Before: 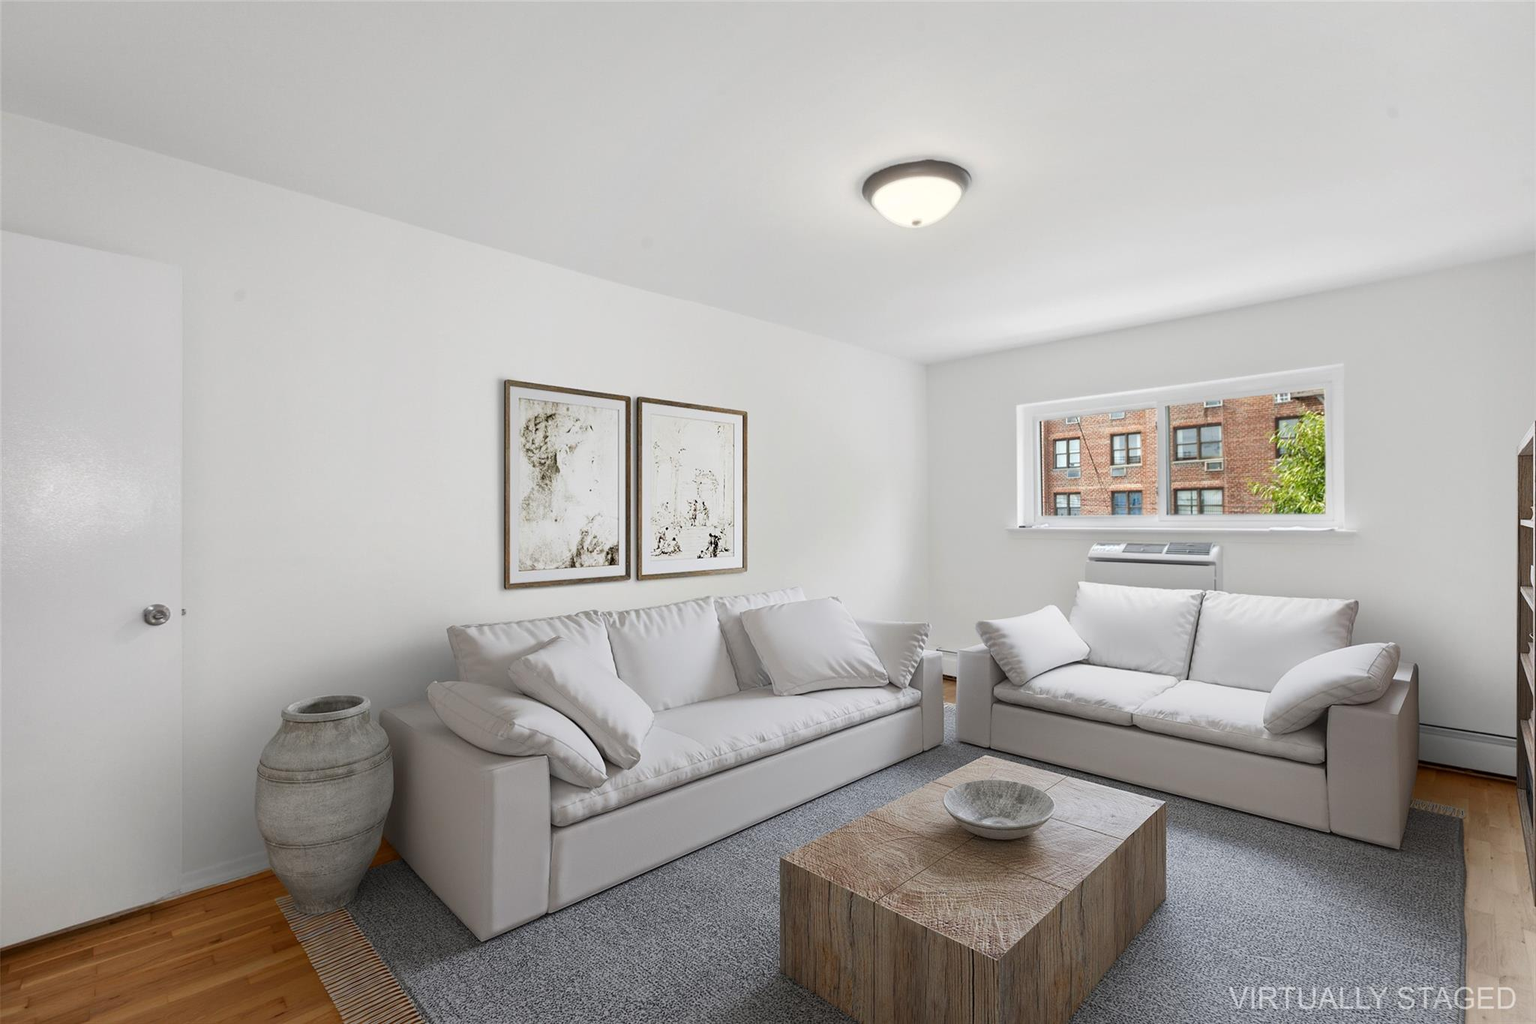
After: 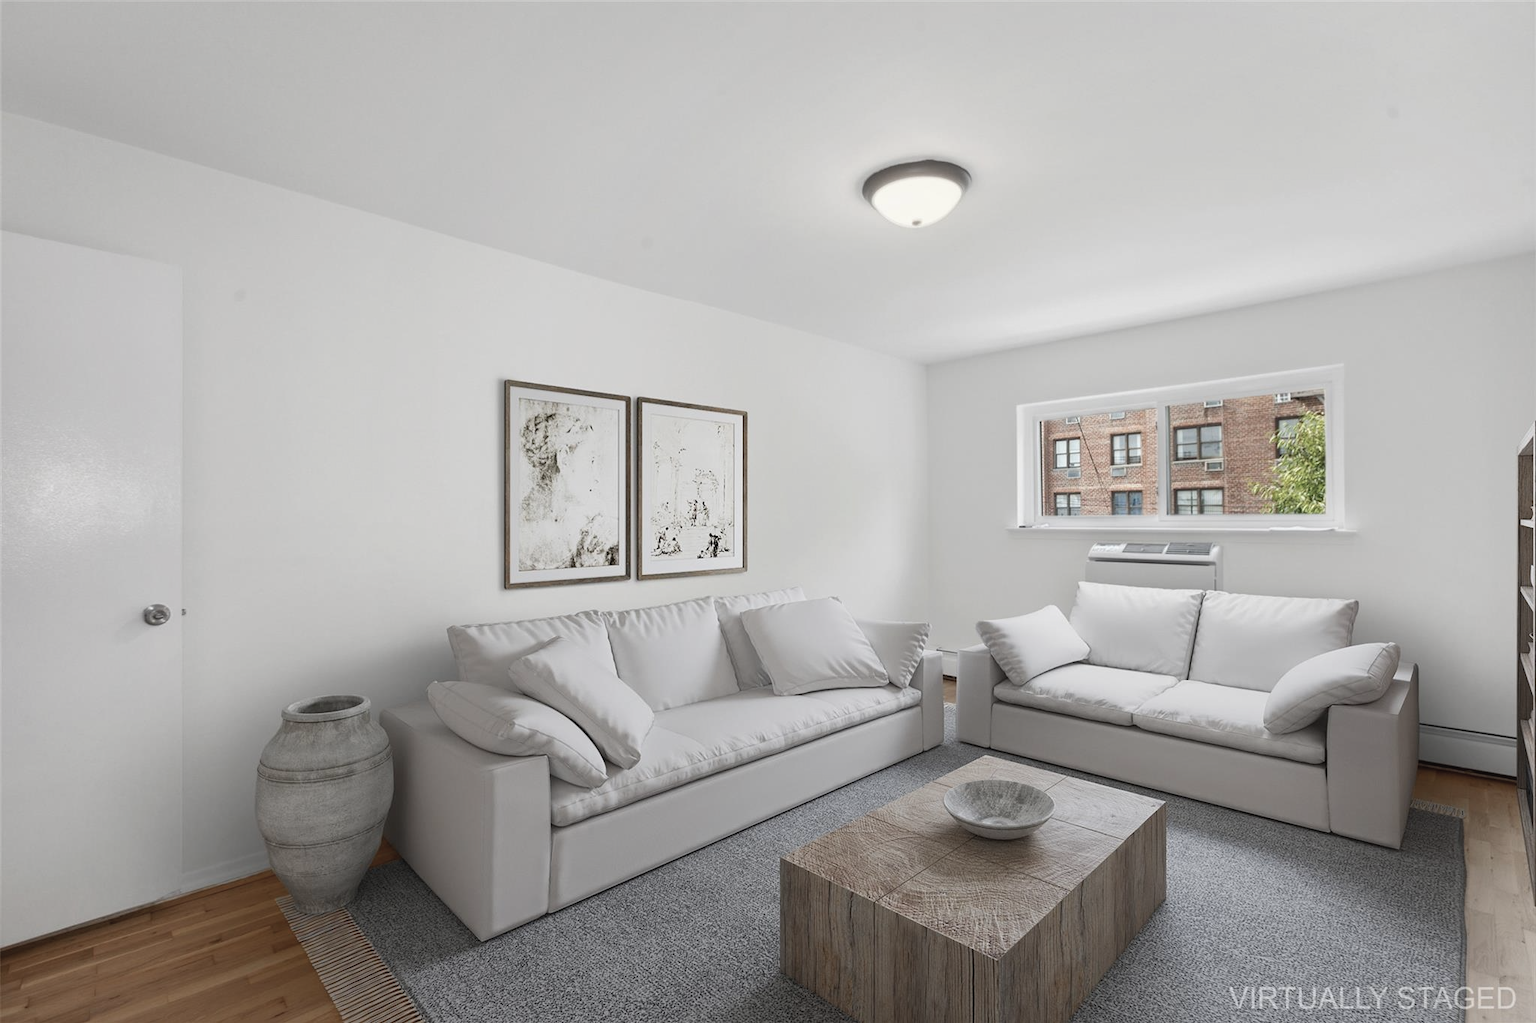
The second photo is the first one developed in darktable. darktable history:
contrast brightness saturation: contrast -0.047, saturation -0.393
